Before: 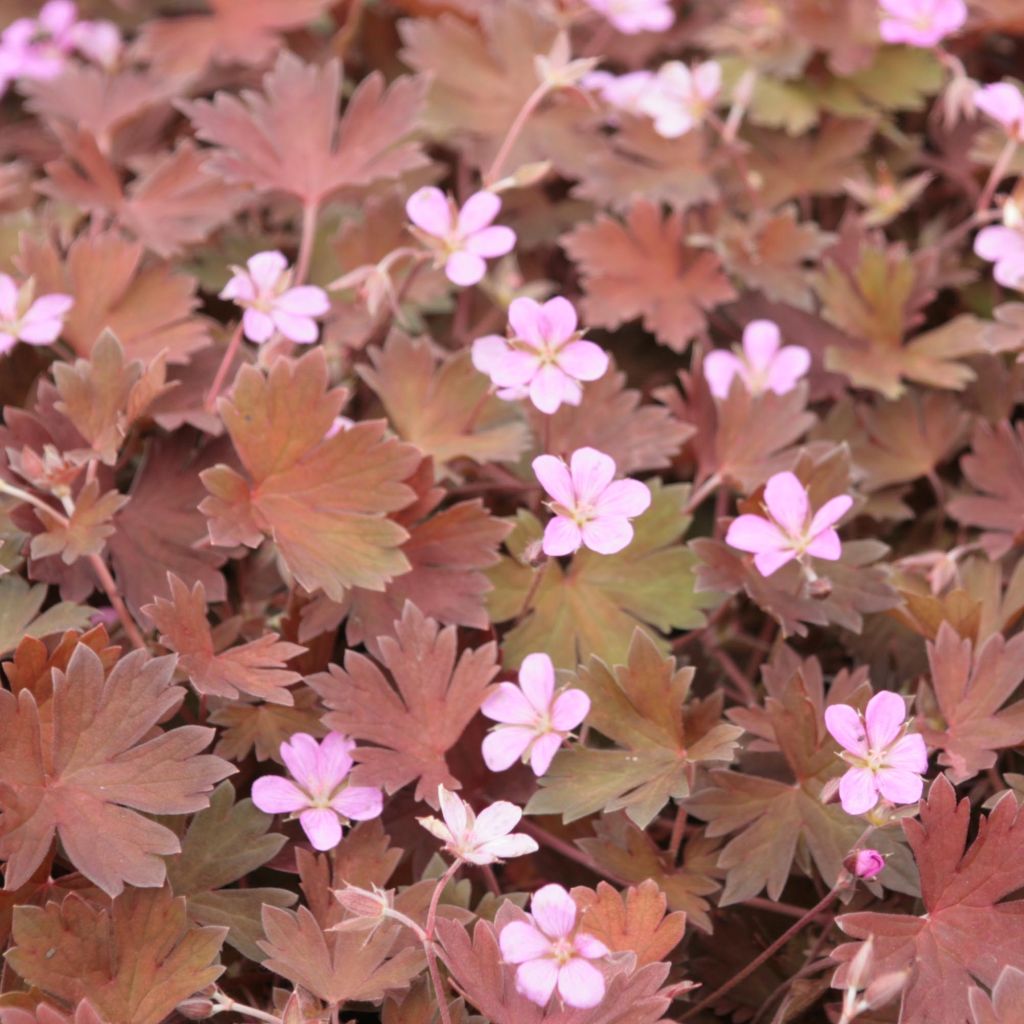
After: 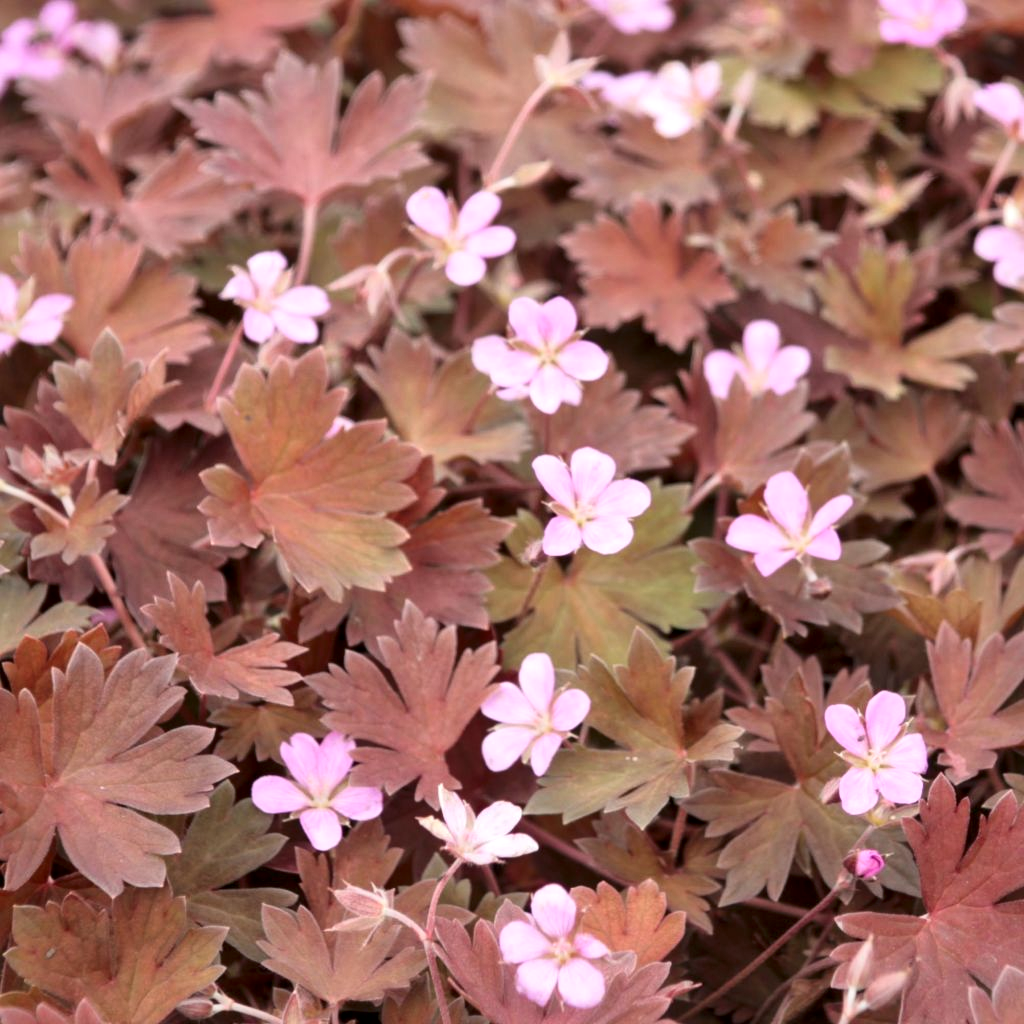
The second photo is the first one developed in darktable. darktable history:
base curve: exposure shift 0, preserve colors none
local contrast: mode bilateral grid, contrast 50, coarseness 50, detail 150%, midtone range 0.2
